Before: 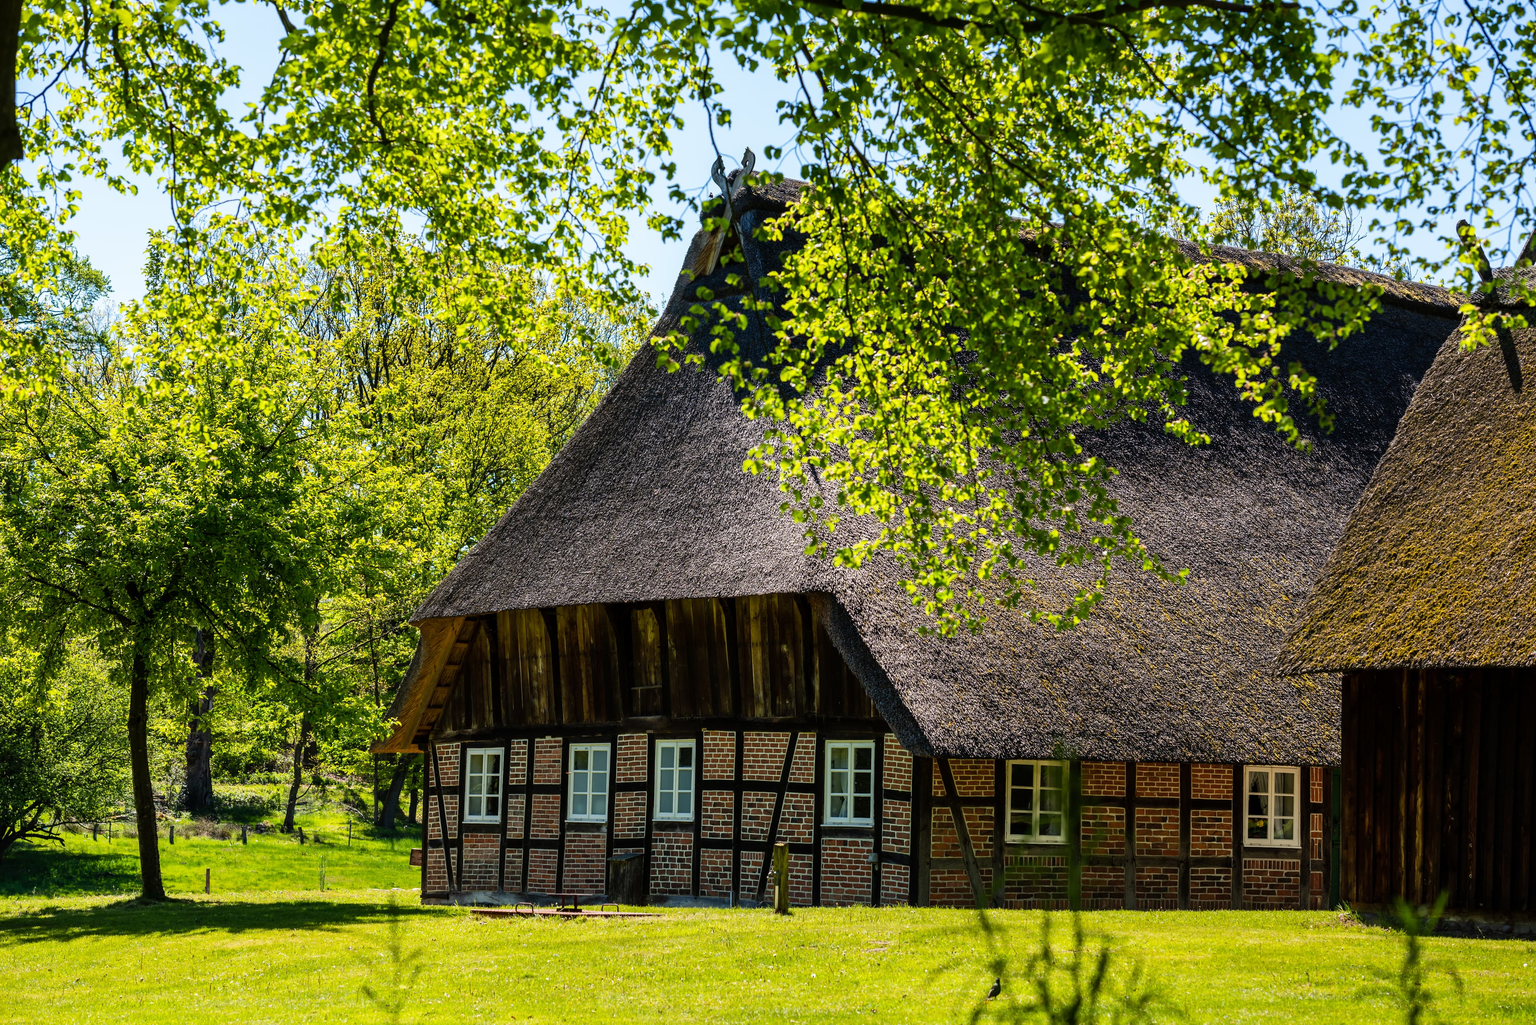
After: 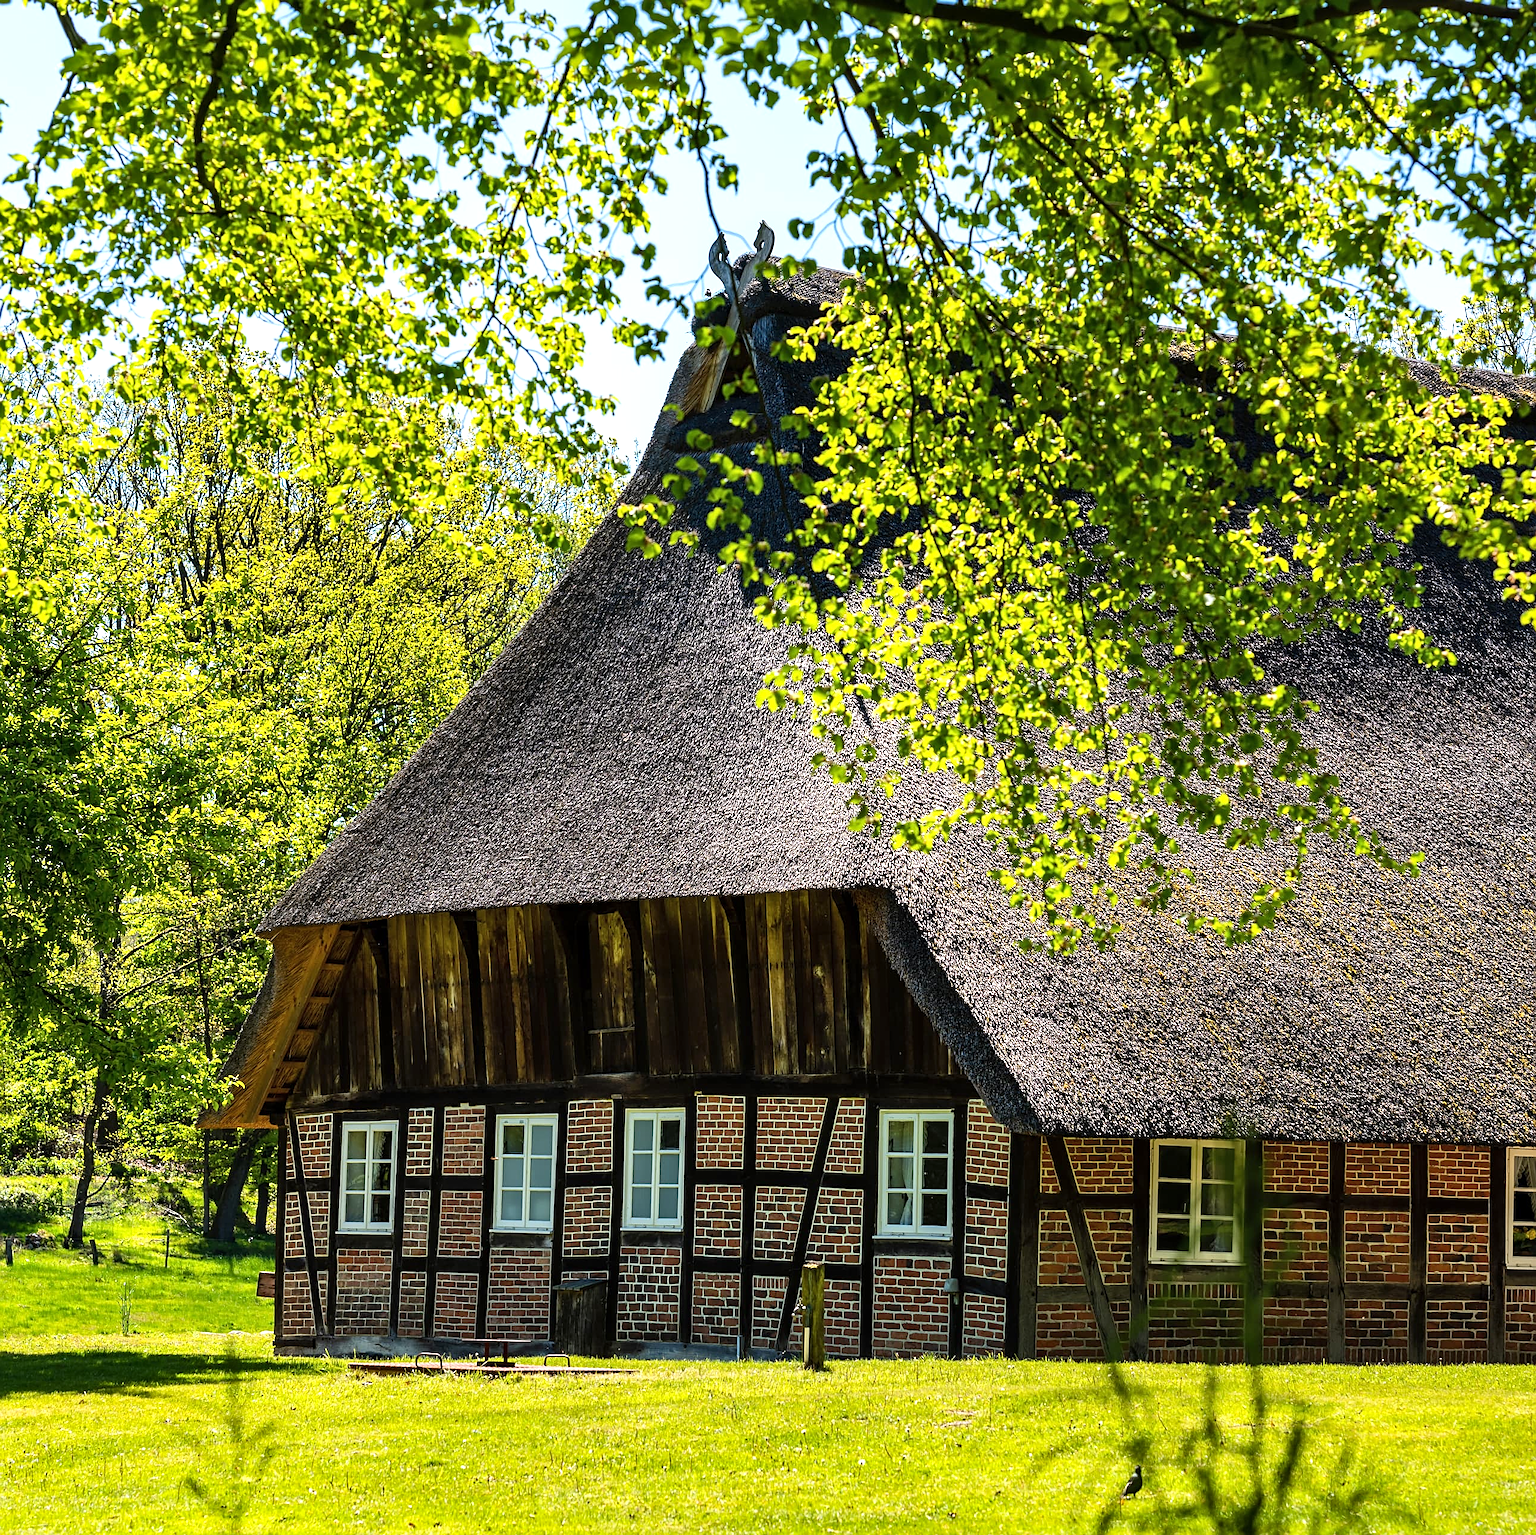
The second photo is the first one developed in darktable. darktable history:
exposure: exposure 0.406 EV, compensate highlight preservation false
shadows and highlights: shadows 37.65, highlights -27.71, soften with gaussian
crop and rotate: left 15.546%, right 17.694%
sharpen: on, module defaults
